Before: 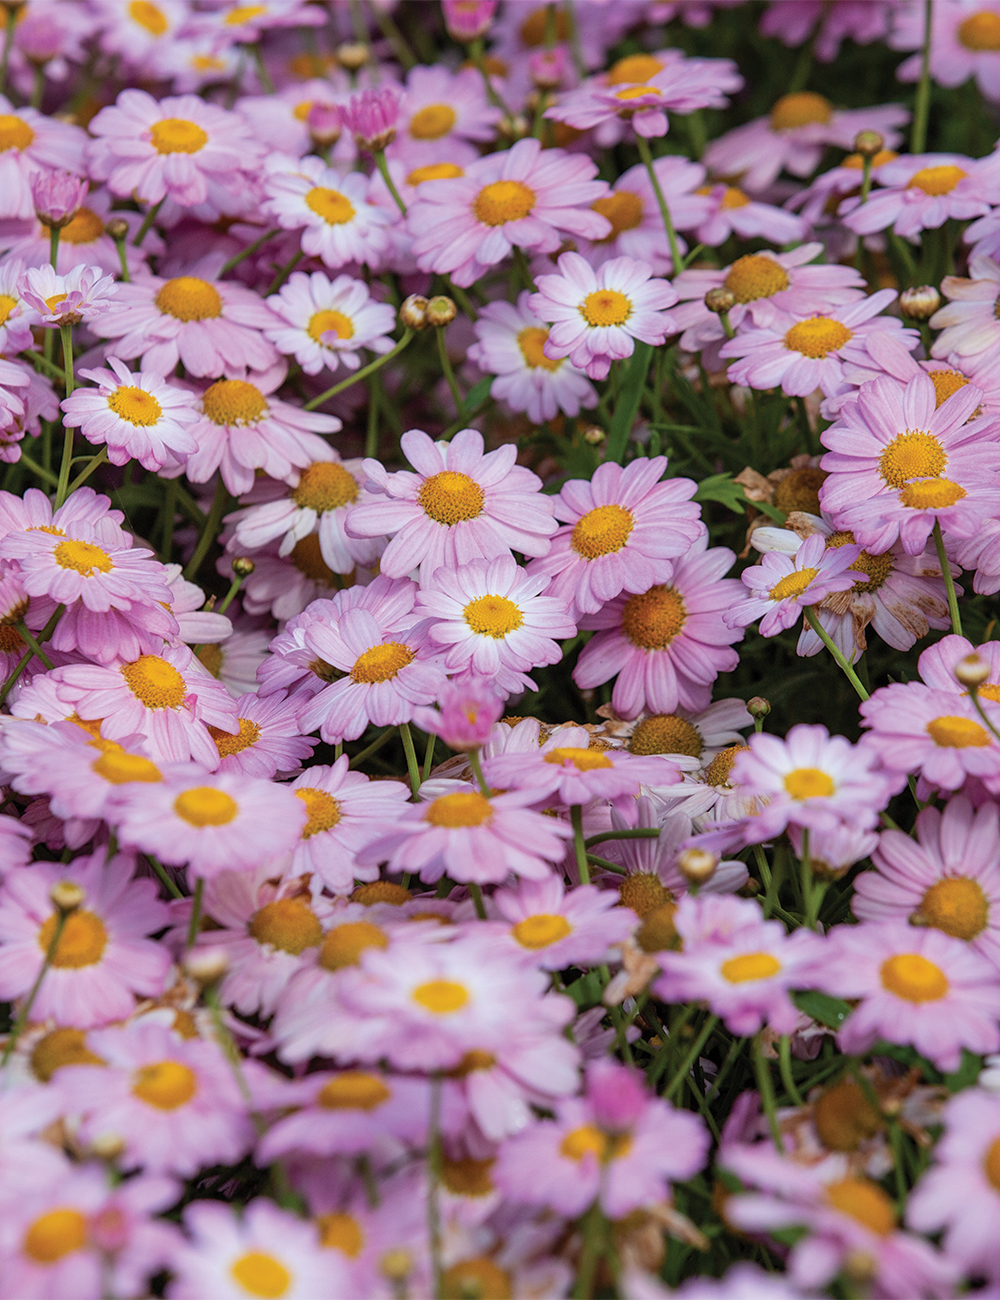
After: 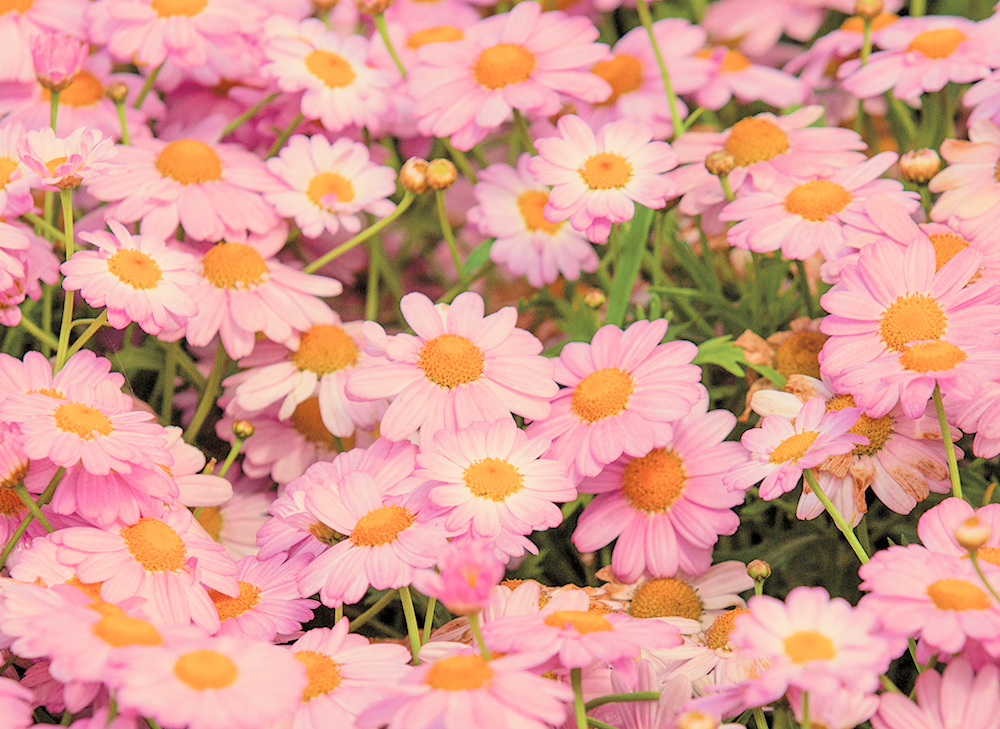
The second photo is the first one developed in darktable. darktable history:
crop and rotate: top 10.605%, bottom 33.274%
white balance: red 1.123, blue 0.83
filmic rgb: middle gray luminance 3.44%, black relative exposure -5.92 EV, white relative exposure 6.33 EV, threshold 6 EV, dynamic range scaling 22.4%, target black luminance 0%, hardness 2.33, latitude 45.85%, contrast 0.78, highlights saturation mix 100%, shadows ↔ highlights balance 0.033%, add noise in highlights 0, preserve chrominance max RGB, color science v3 (2019), use custom middle-gray values true, iterations of high-quality reconstruction 0, contrast in highlights soft, enable highlight reconstruction true
